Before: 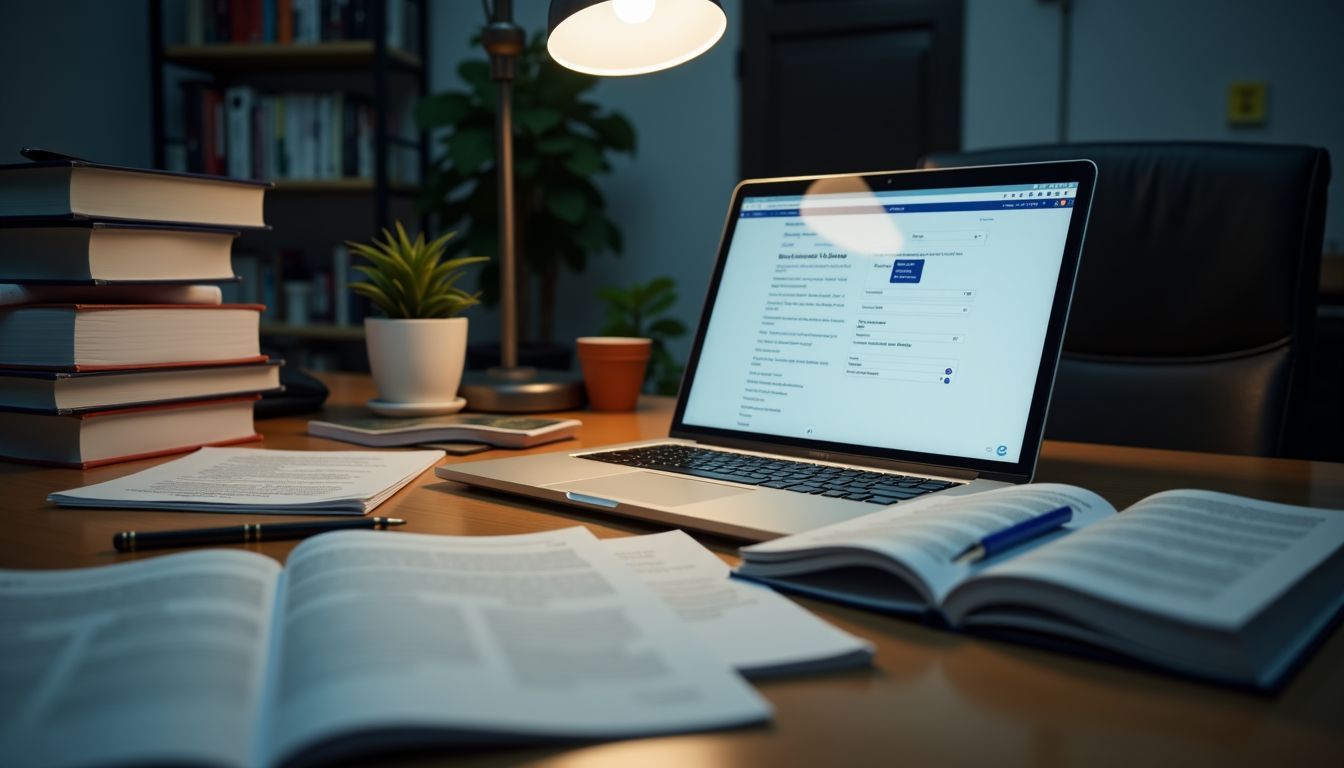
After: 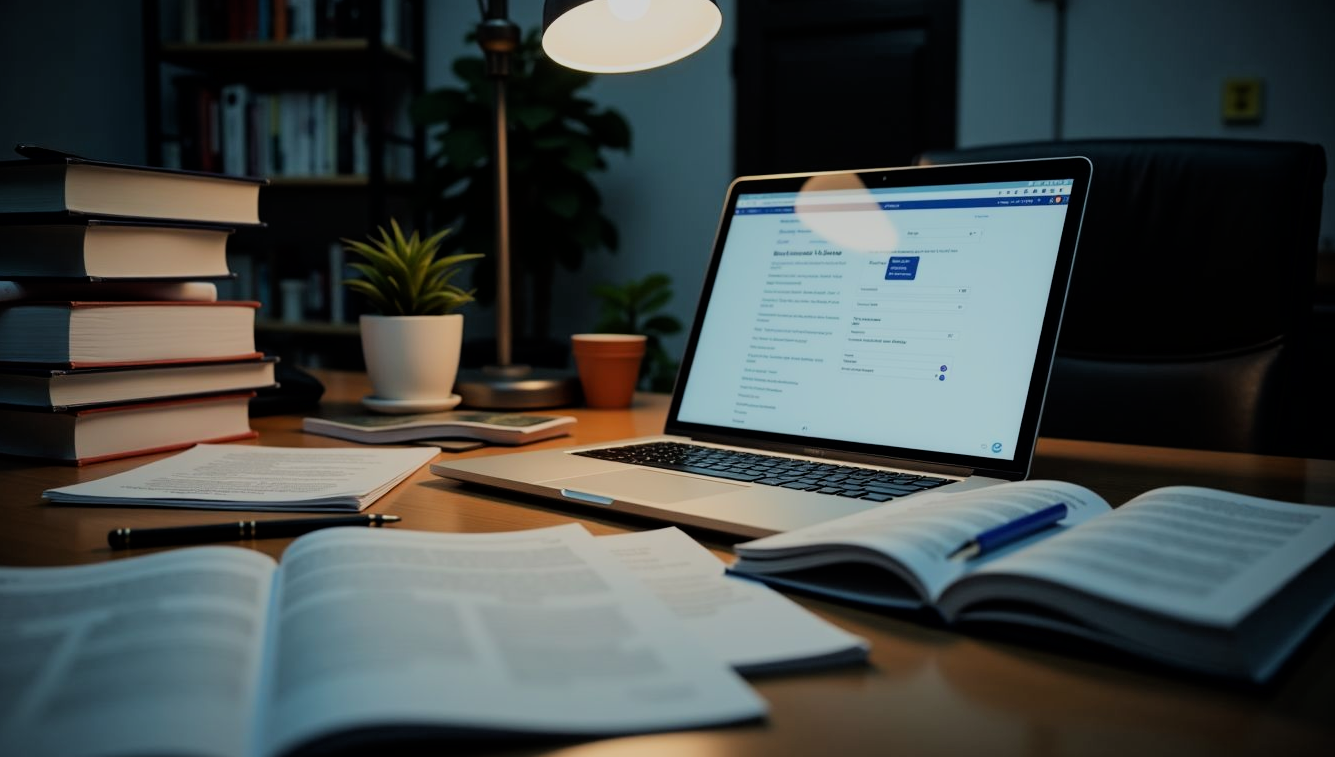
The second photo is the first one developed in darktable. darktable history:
filmic rgb: black relative exposure -7.49 EV, white relative exposure 4.83 EV, threshold 5.98 EV, hardness 3.4, color science v6 (2022), iterations of high-quality reconstruction 10, enable highlight reconstruction true
vignetting: fall-off start 97.65%, fall-off radius 99.65%, width/height ratio 1.369
crop: left 0.446%, top 0.473%, right 0.177%, bottom 0.95%
